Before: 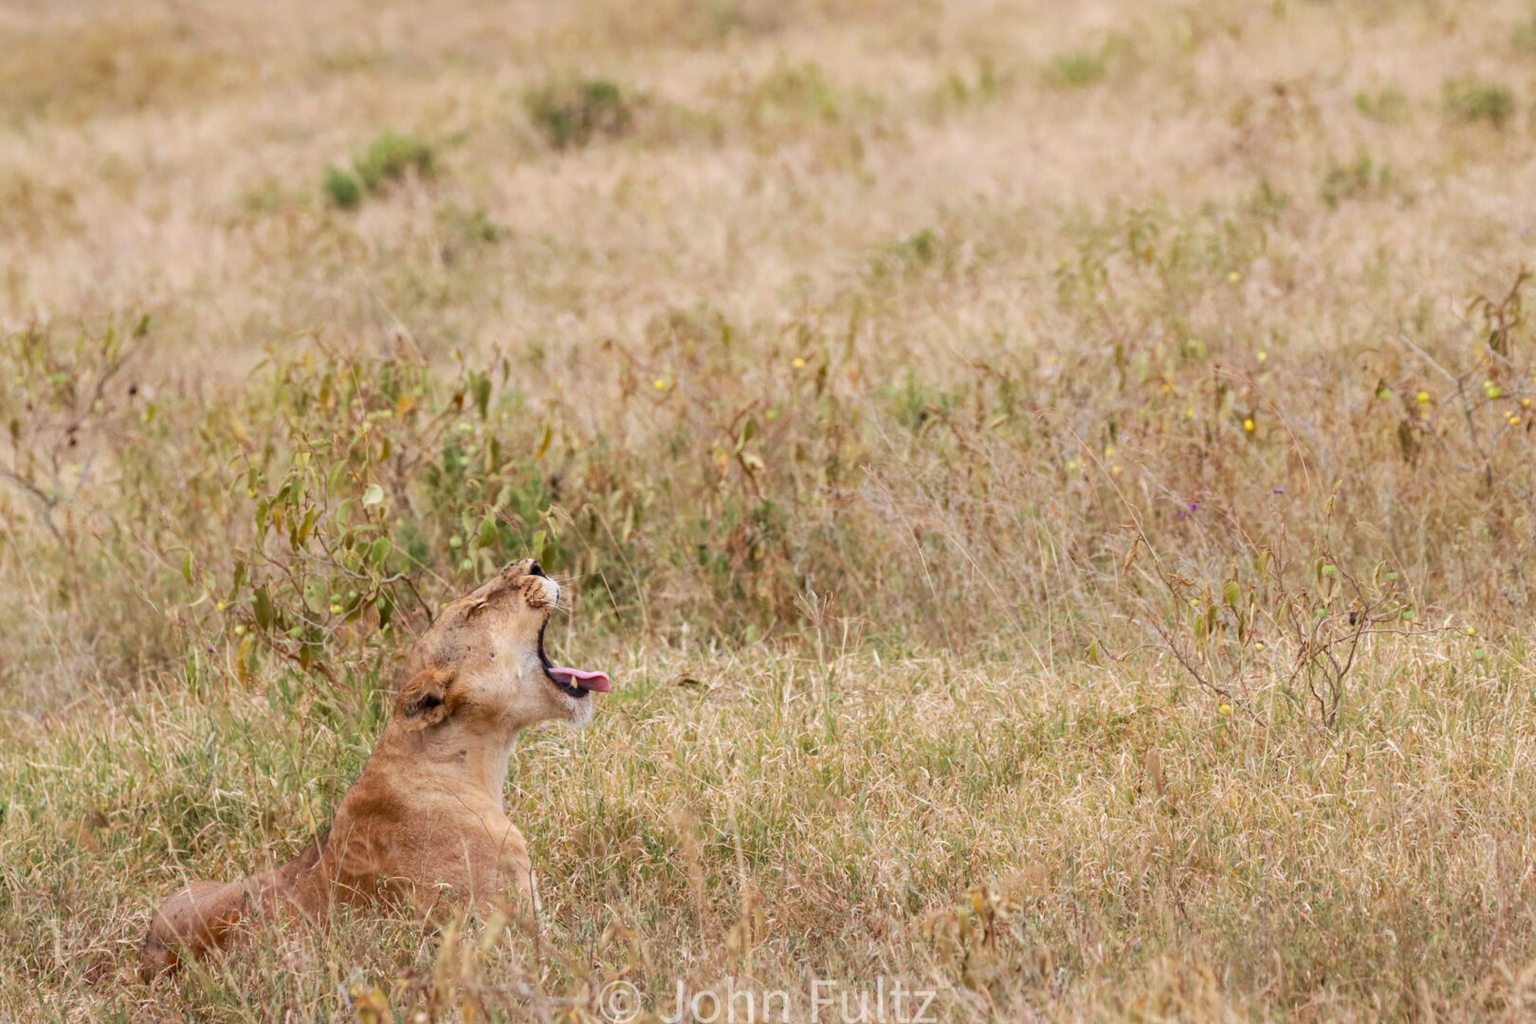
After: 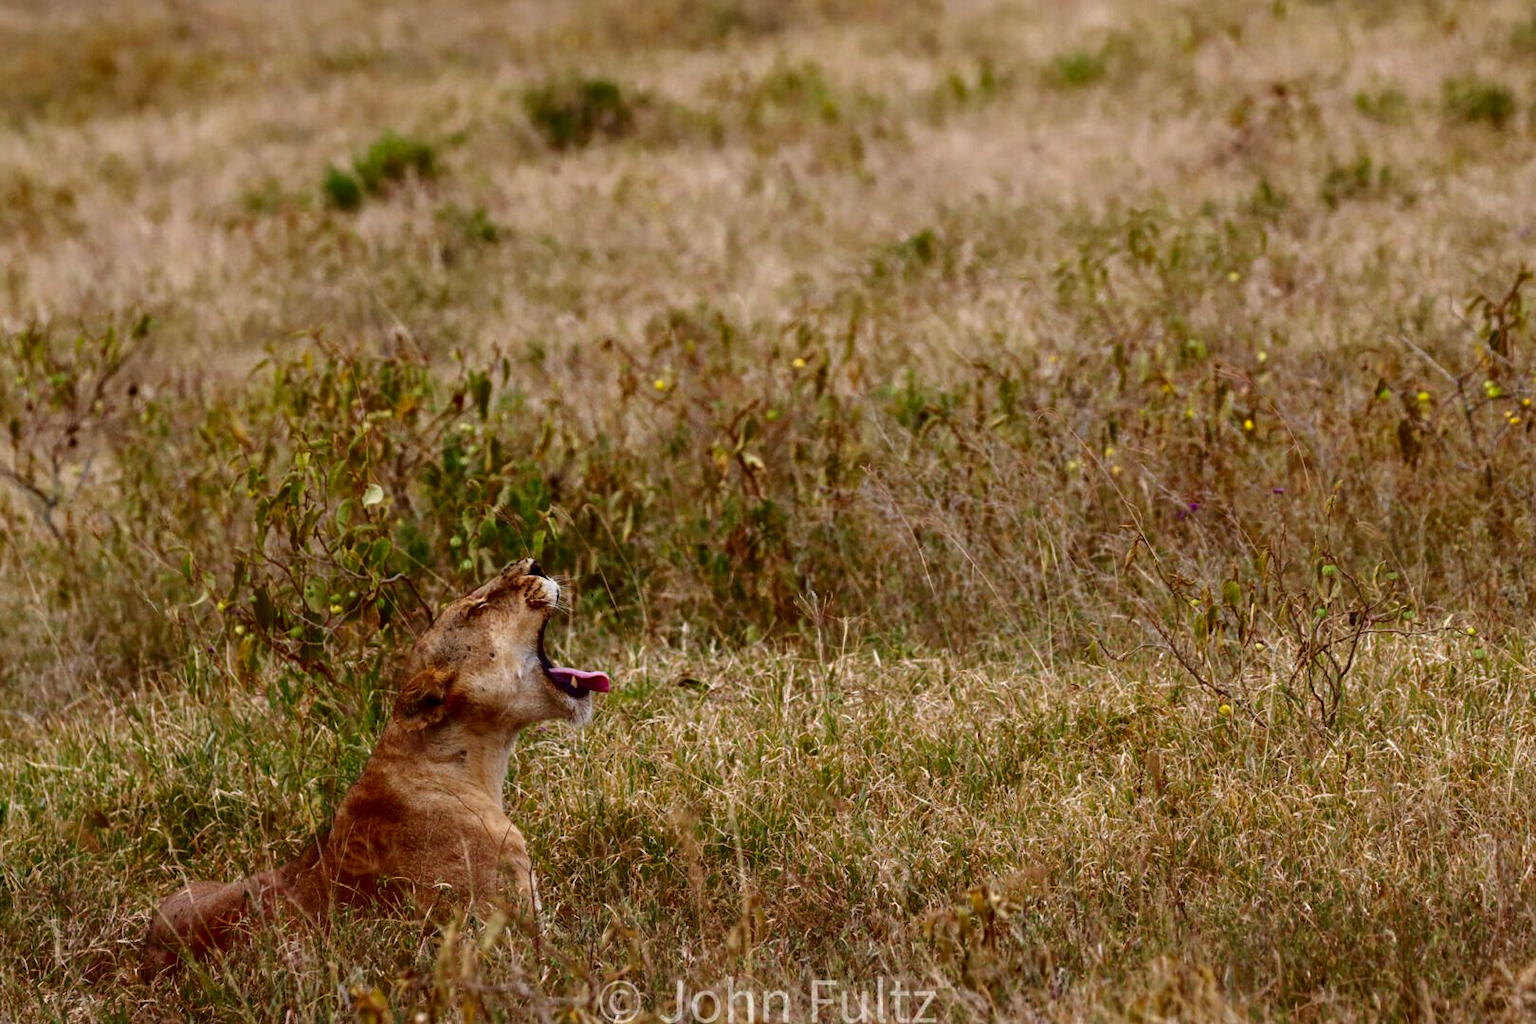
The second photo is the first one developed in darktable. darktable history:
levels: levels [0, 0.474, 0.947]
contrast brightness saturation: contrast 0.09, brightness -0.59, saturation 0.17
